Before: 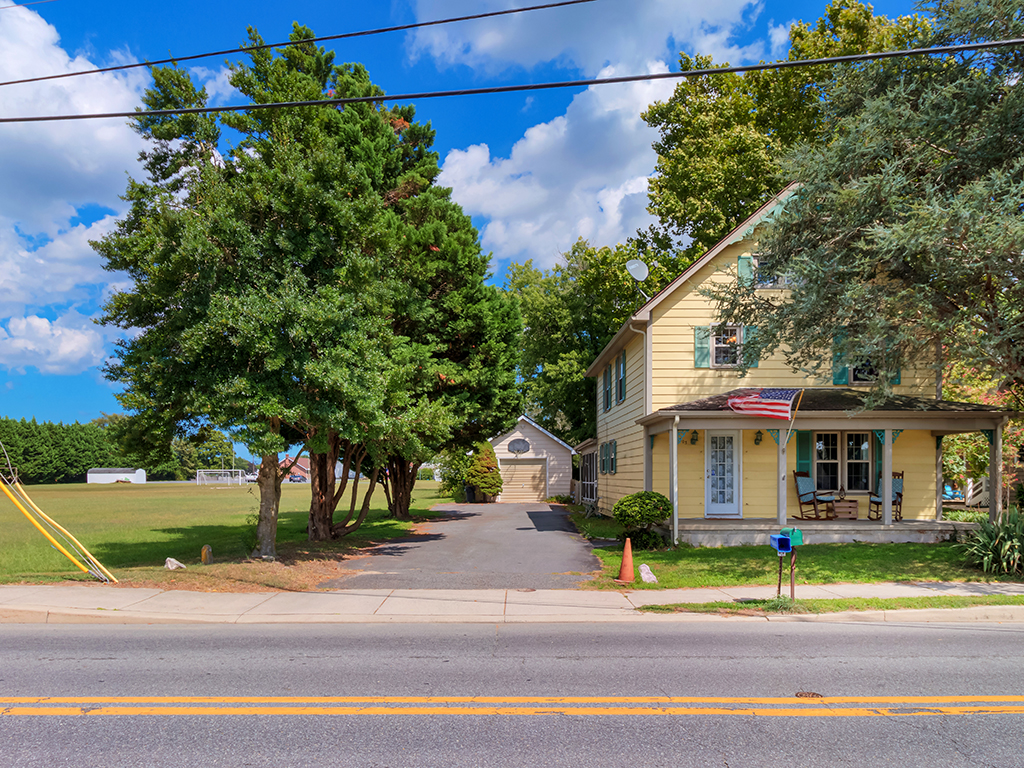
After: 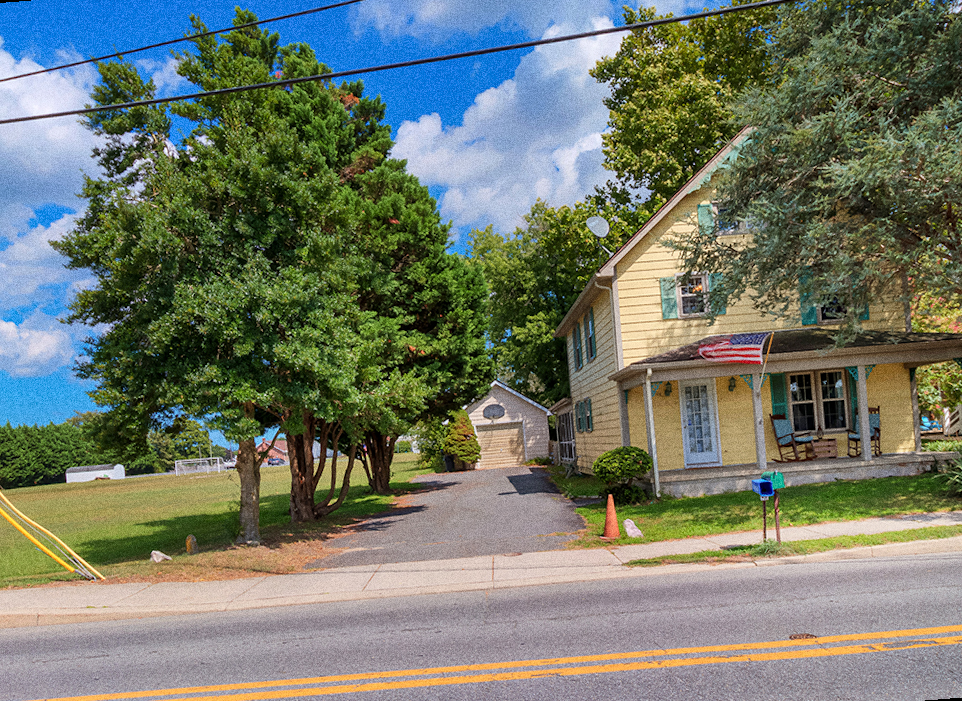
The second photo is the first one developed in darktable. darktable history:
rotate and perspective: rotation -4.57°, crop left 0.054, crop right 0.944, crop top 0.087, crop bottom 0.914
grain: coarseness 0.09 ISO, strength 40%
